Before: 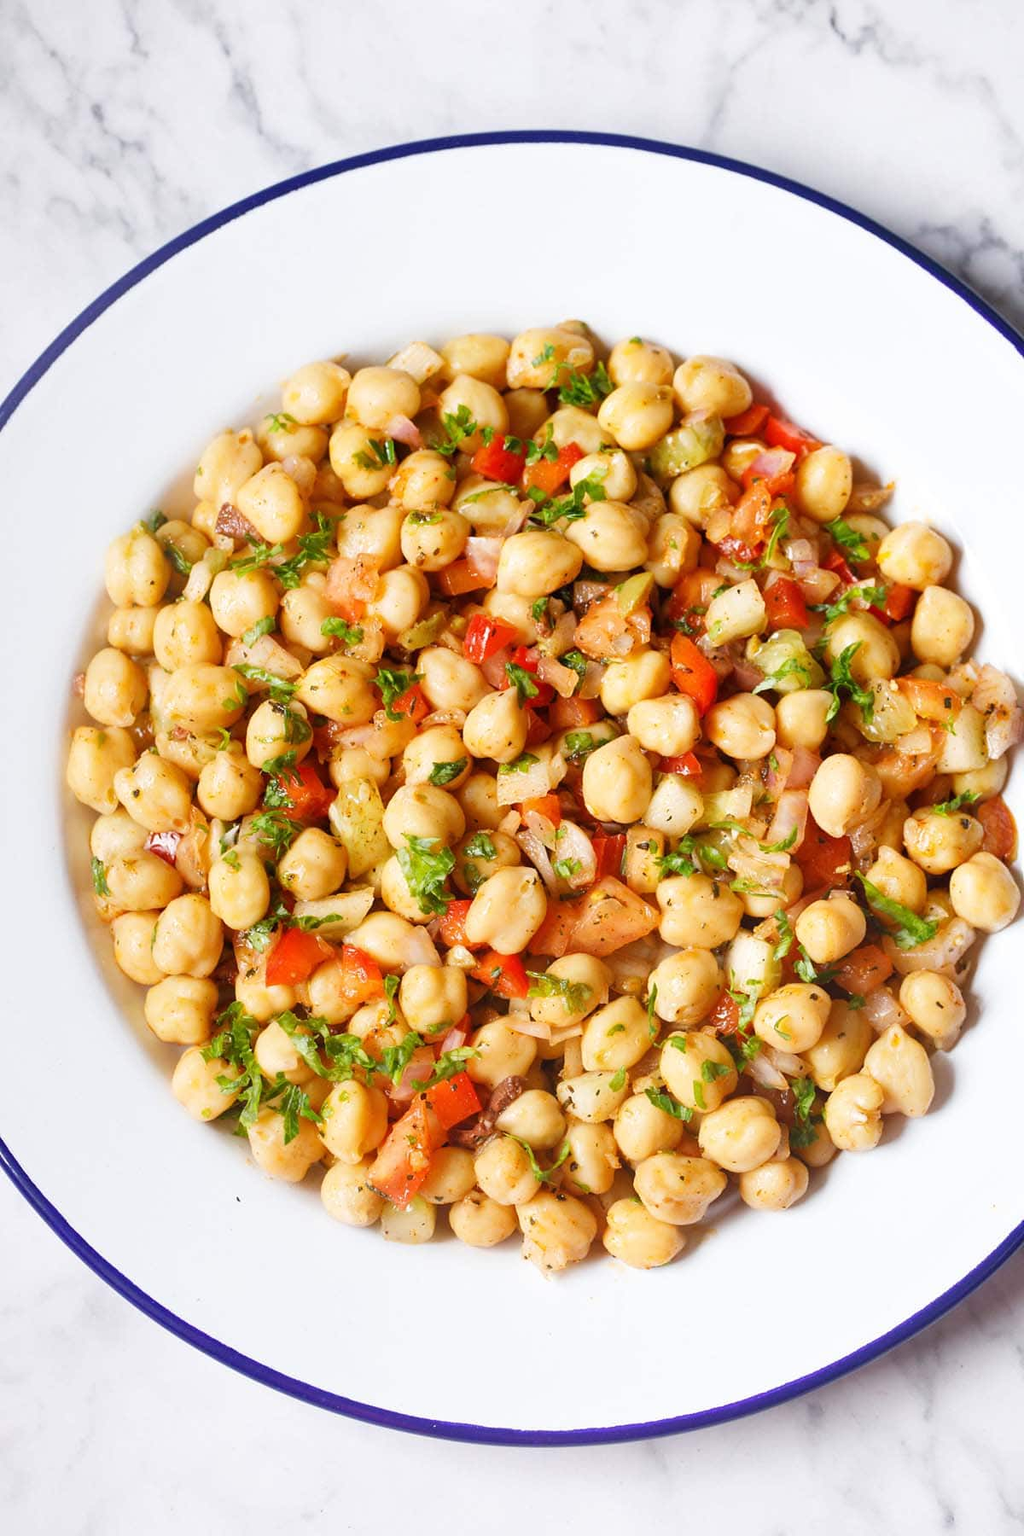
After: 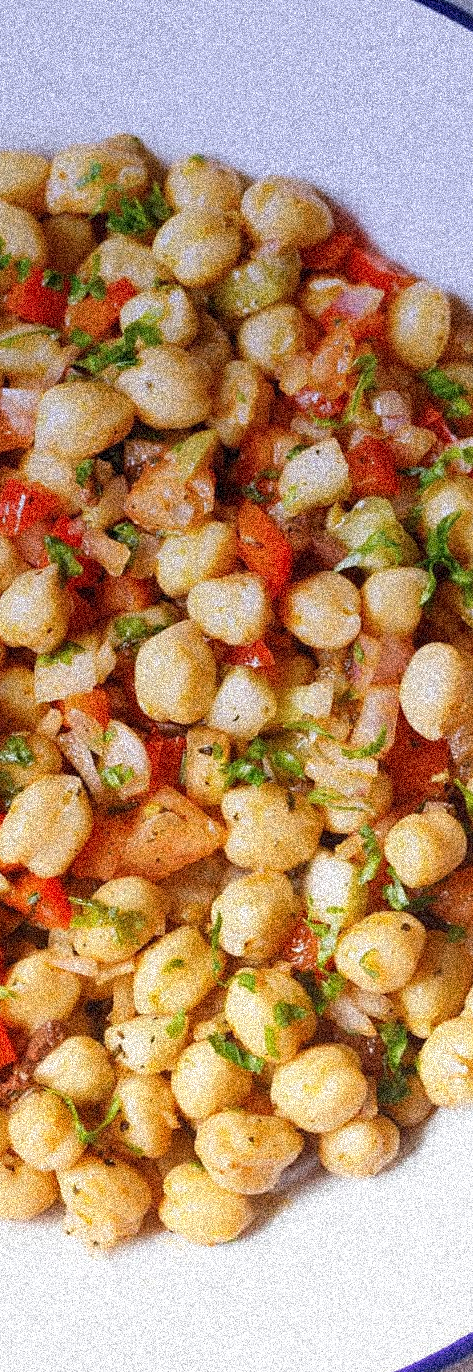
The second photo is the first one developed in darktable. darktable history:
grain: coarseness 3.75 ISO, strength 100%, mid-tones bias 0%
crop: left 45.721%, top 13.393%, right 14.118%, bottom 10.01%
graduated density: hue 238.83°, saturation 50%
